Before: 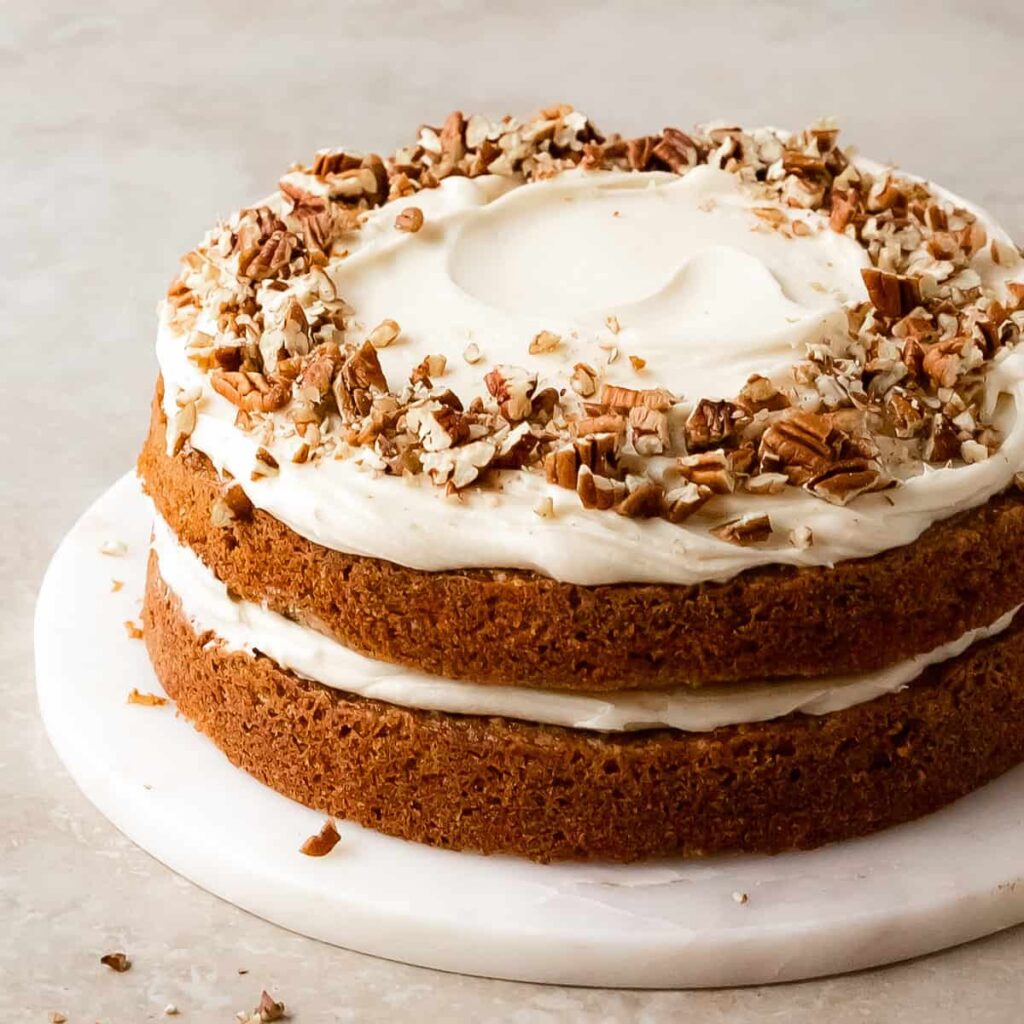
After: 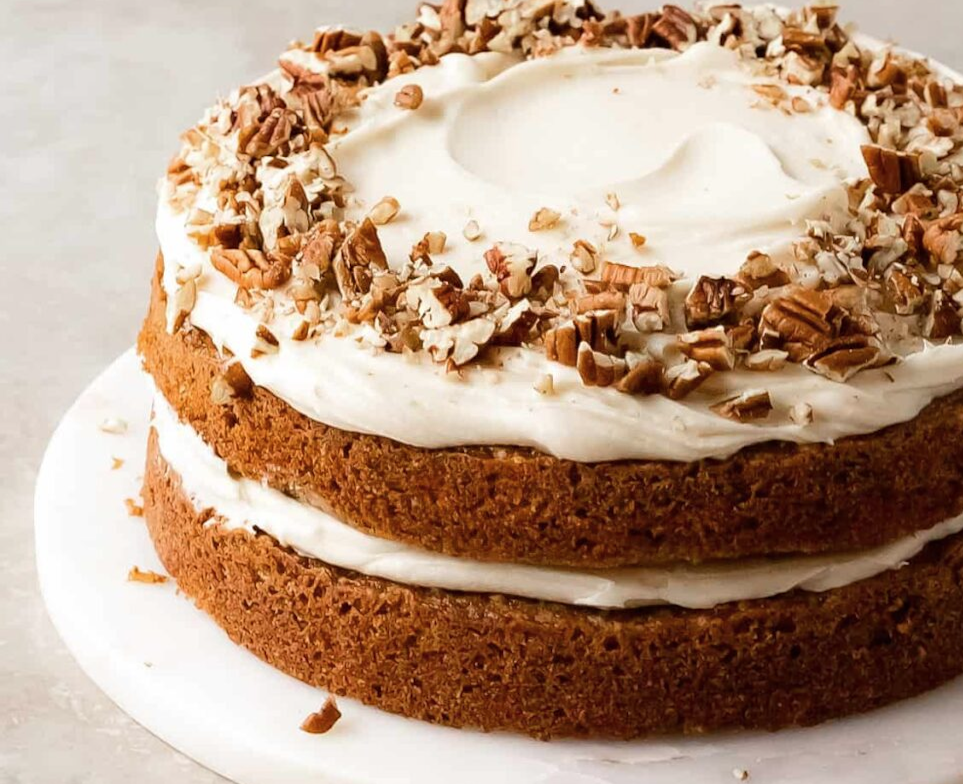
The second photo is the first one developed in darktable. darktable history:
crop and rotate: angle 0.079°, top 12.046%, right 5.73%, bottom 11.204%
contrast brightness saturation: contrast 0.011, saturation -0.064
